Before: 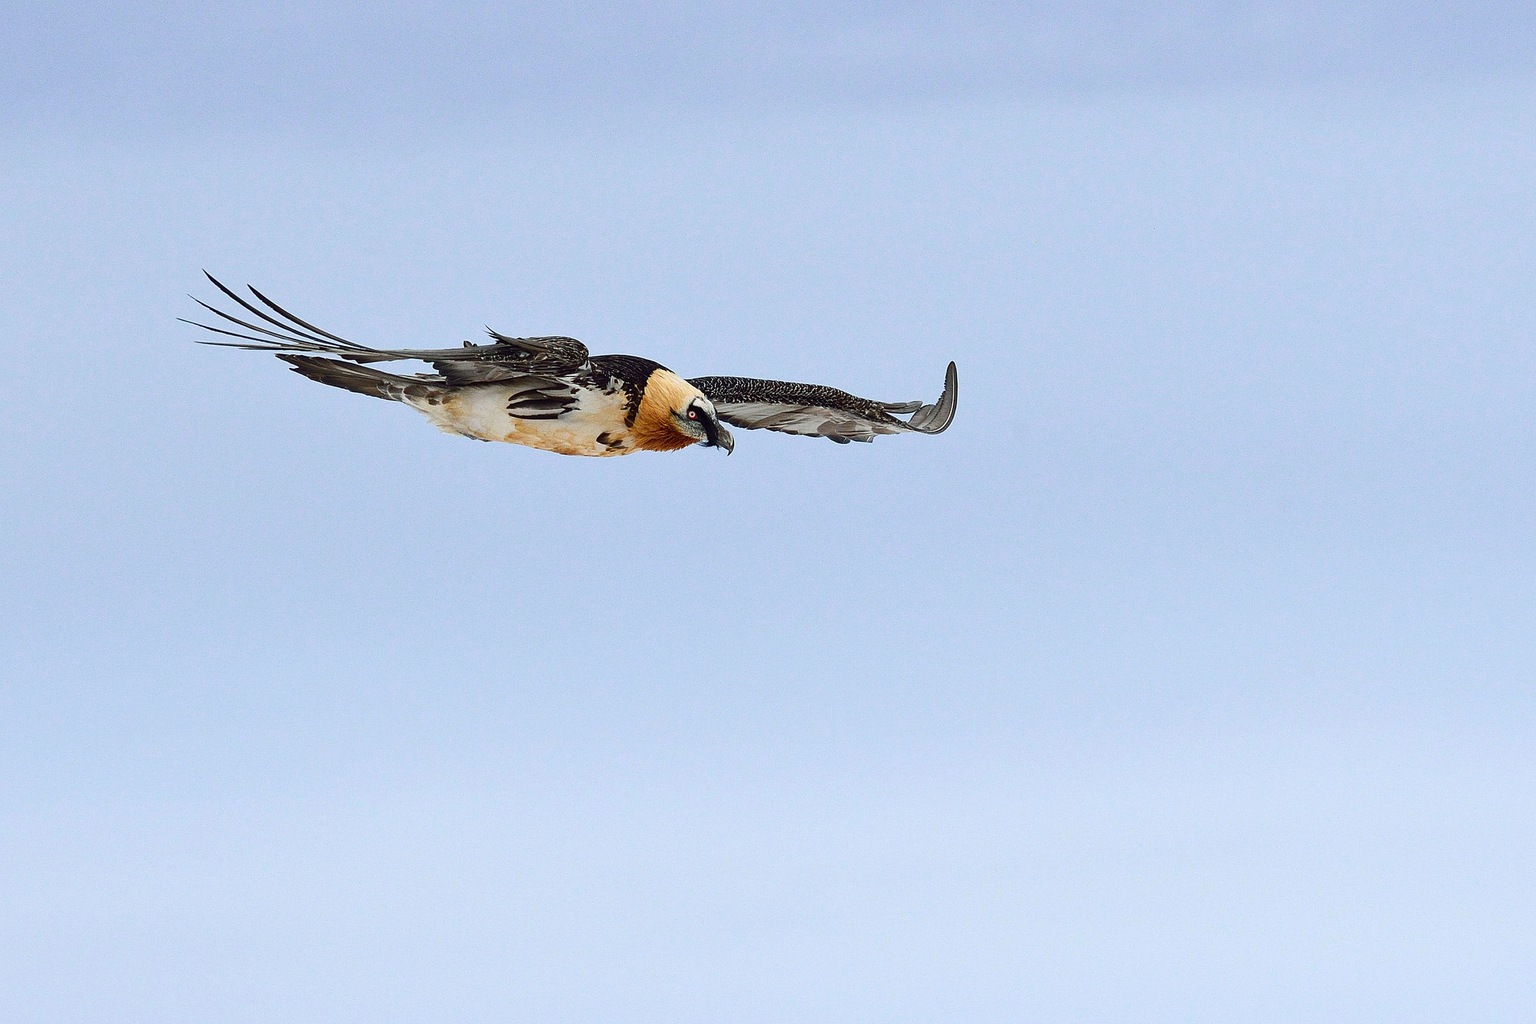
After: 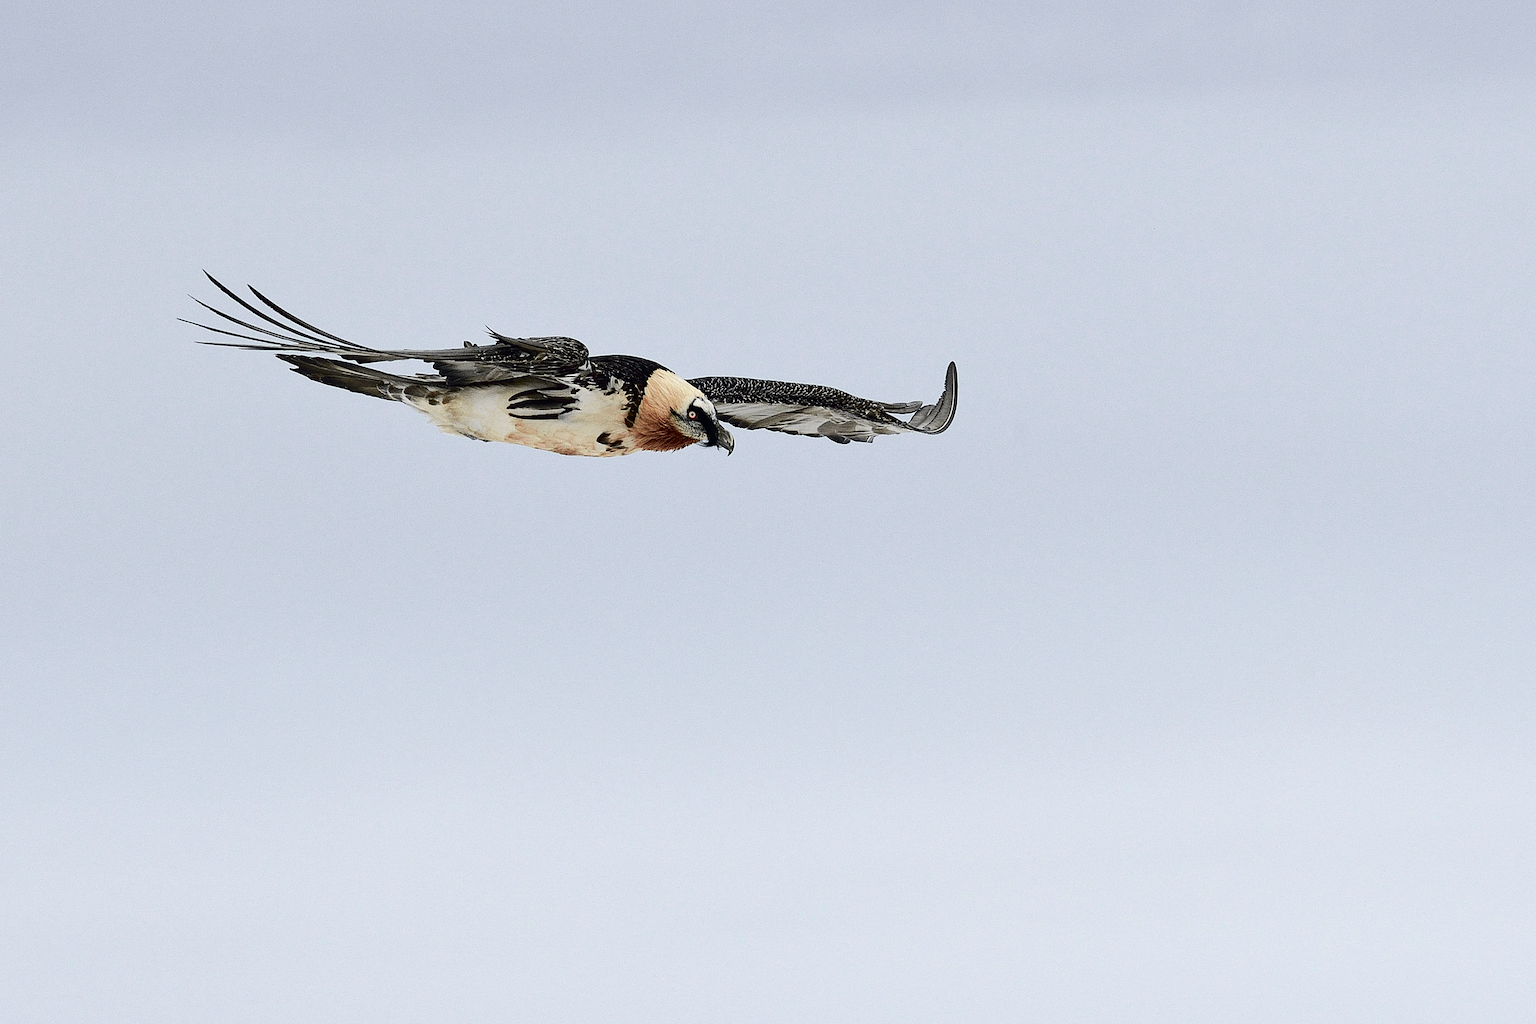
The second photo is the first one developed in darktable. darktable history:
contrast brightness saturation: contrast 0.06, brightness -0.01, saturation -0.23
tone curve: curves: ch0 [(0.003, 0) (0.066, 0.031) (0.163, 0.112) (0.264, 0.238) (0.395, 0.408) (0.517, 0.56) (0.684, 0.734) (0.791, 0.814) (1, 1)]; ch1 [(0, 0) (0.164, 0.115) (0.337, 0.332) (0.39, 0.398) (0.464, 0.461) (0.501, 0.5) (0.507, 0.5) (0.534, 0.532) (0.577, 0.59) (0.652, 0.681) (0.733, 0.749) (0.811, 0.796) (1, 1)]; ch2 [(0, 0) (0.337, 0.382) (0.464, 0.476) (0.501, 0.5) (0.527, 0.54) (0.551, 0.565) (0.6, 0.59) (0.687, 0.675) (1, 1)], color space Lab, independent channels, preserve colors none
color correction: saturation 0.85
